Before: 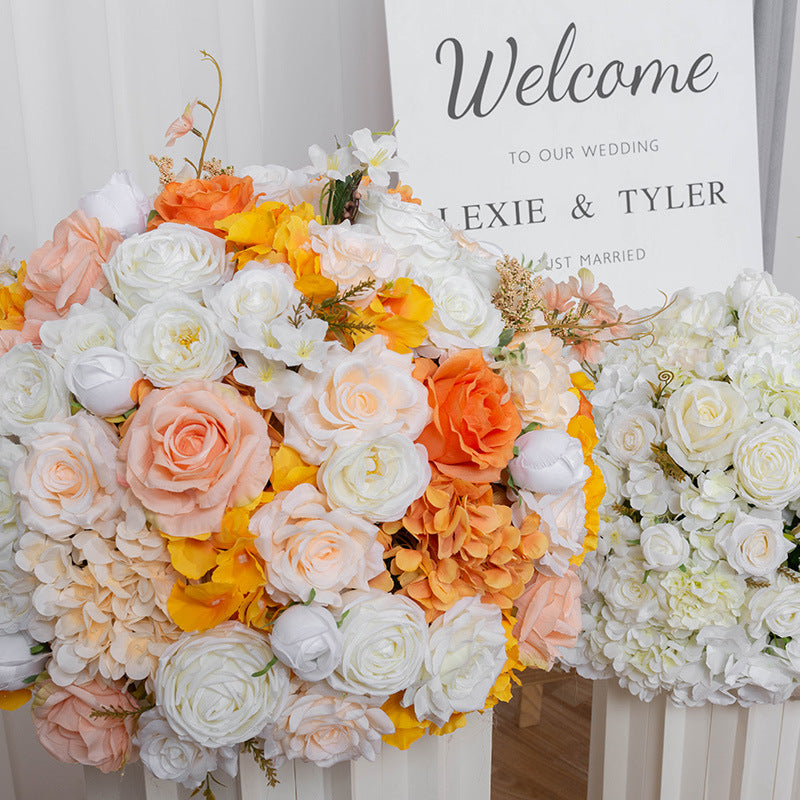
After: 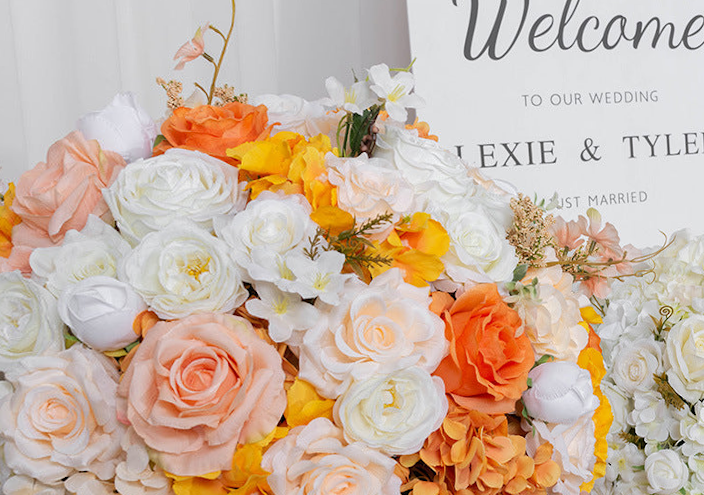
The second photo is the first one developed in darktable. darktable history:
rotate and perspective: rotation -0.013°, lens shift (vertical) -0.027, lens shift (horizontal) 0.178, crop left 0.016, crop right 0.989, crop top 0.082, crop bottom 0.918
crop: left 1.509%, top 3.452%, right 7.696%, bottom 28.452%
